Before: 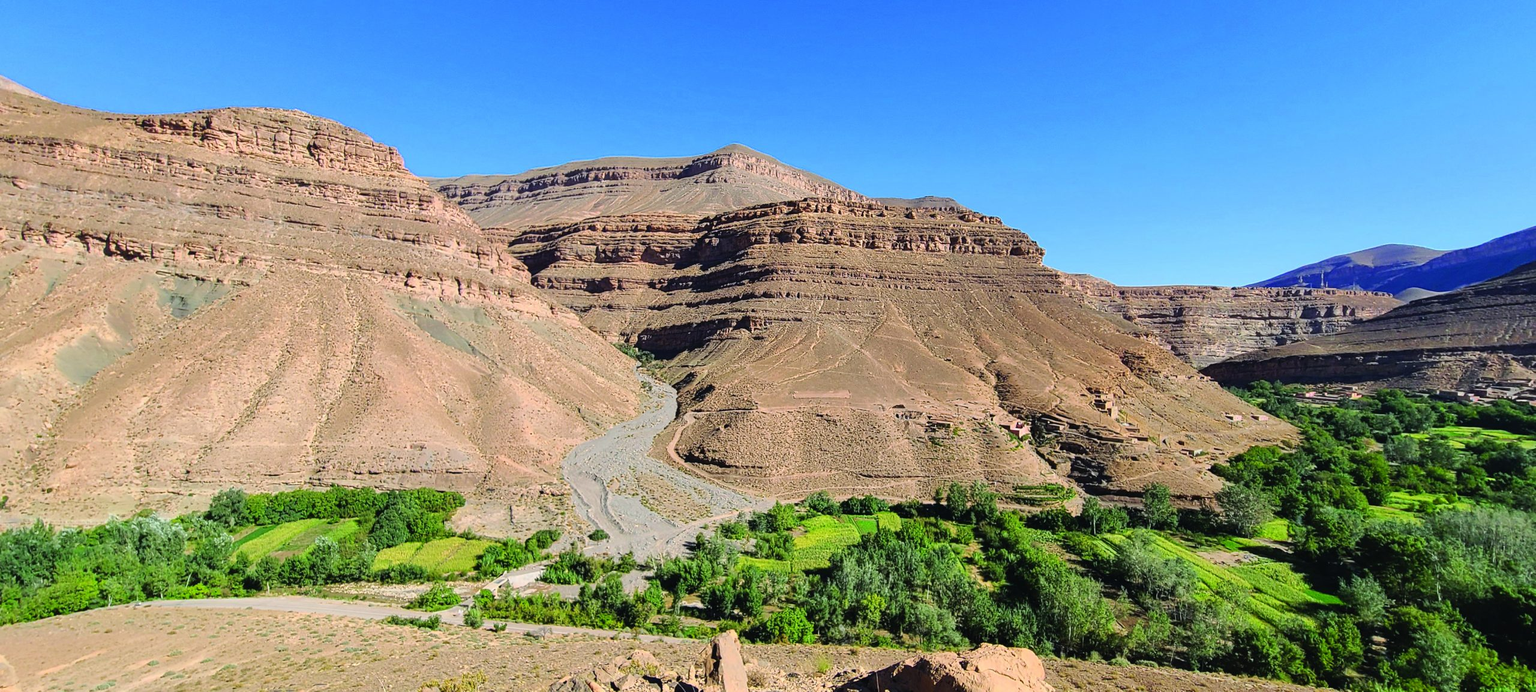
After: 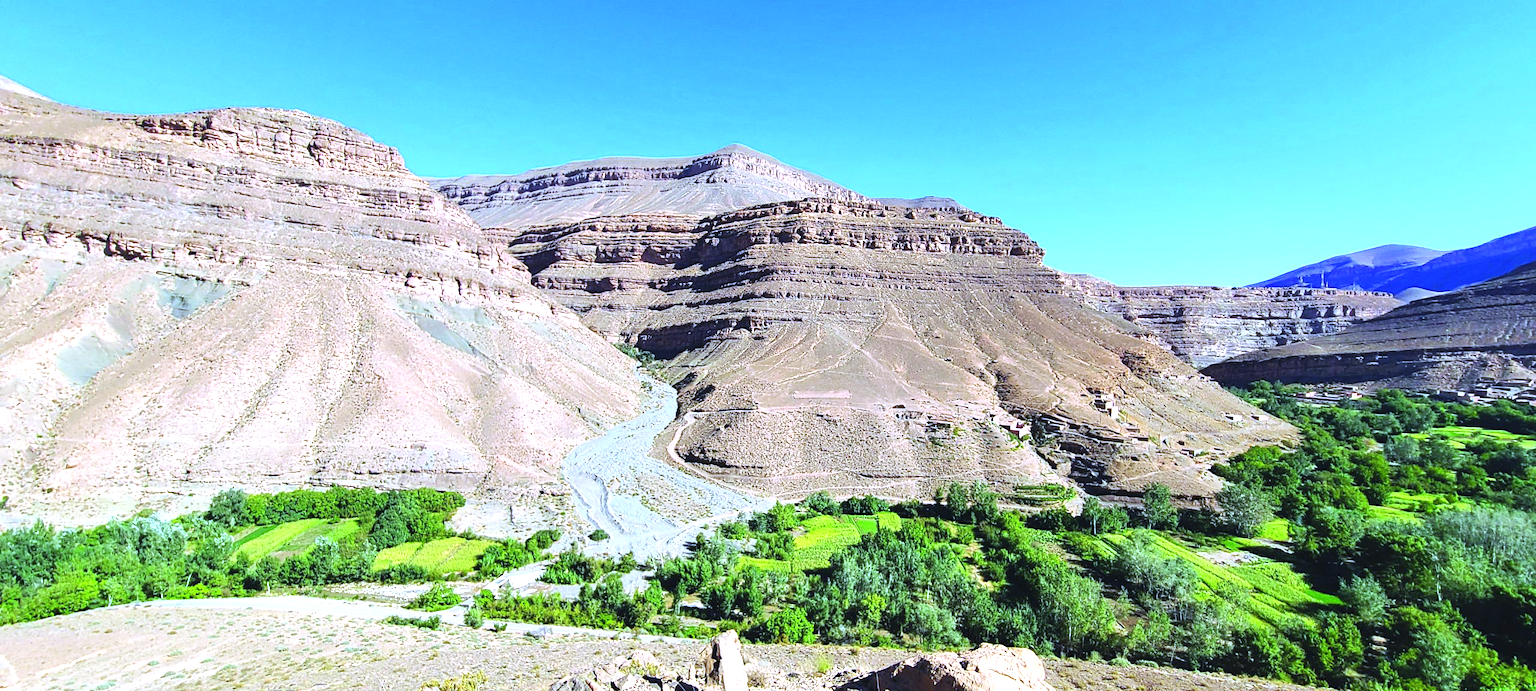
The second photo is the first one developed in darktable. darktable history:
white balance: red 0.871, blue 1.249
exposure: black level correction -0.001, exposure 0.9 EV, compensate exposure bias true, compensate highlight preservation false
